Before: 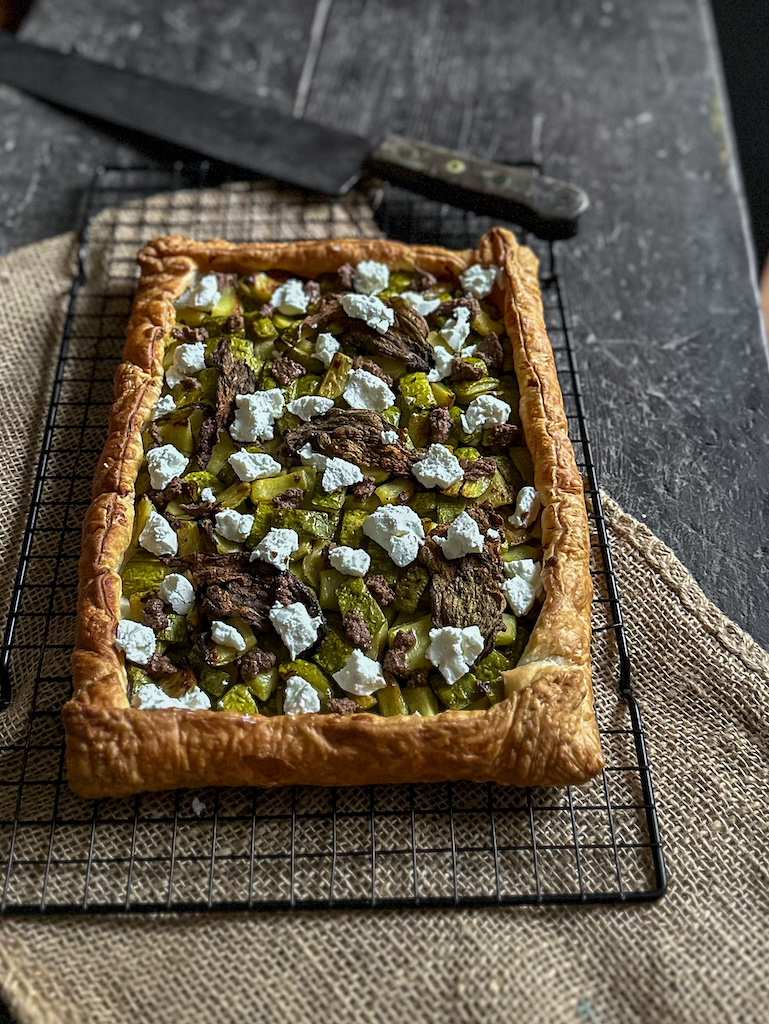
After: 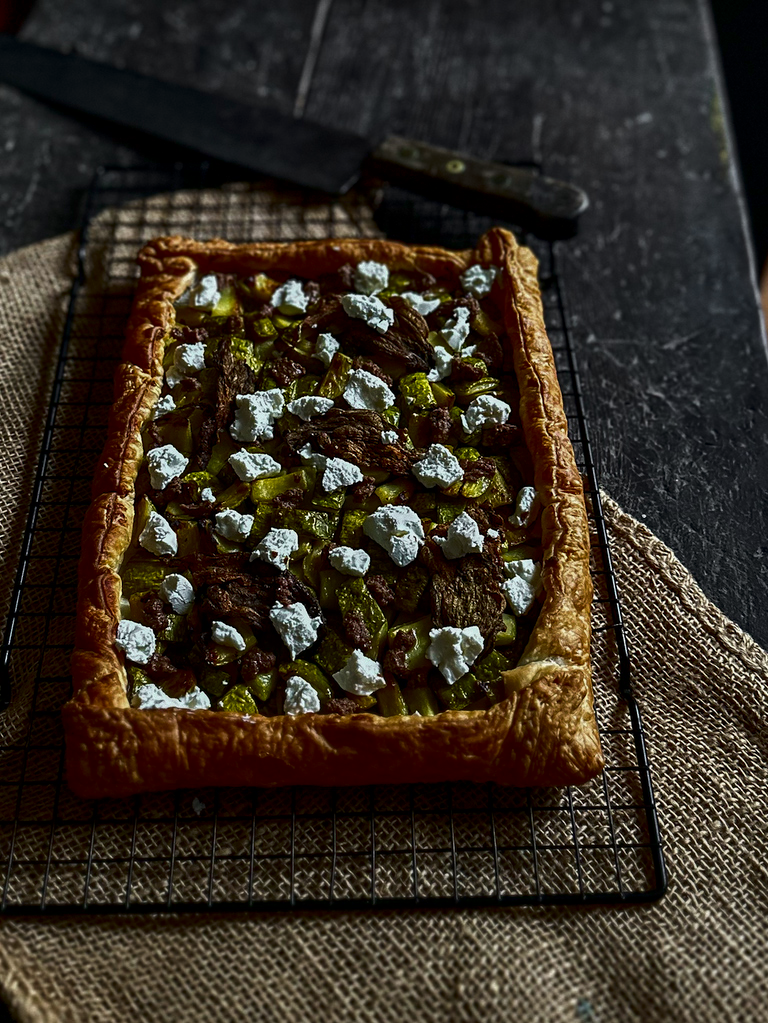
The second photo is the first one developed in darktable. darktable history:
crop and rotate: left 0.126%
contrast brightness saturation: brightness -0.52
